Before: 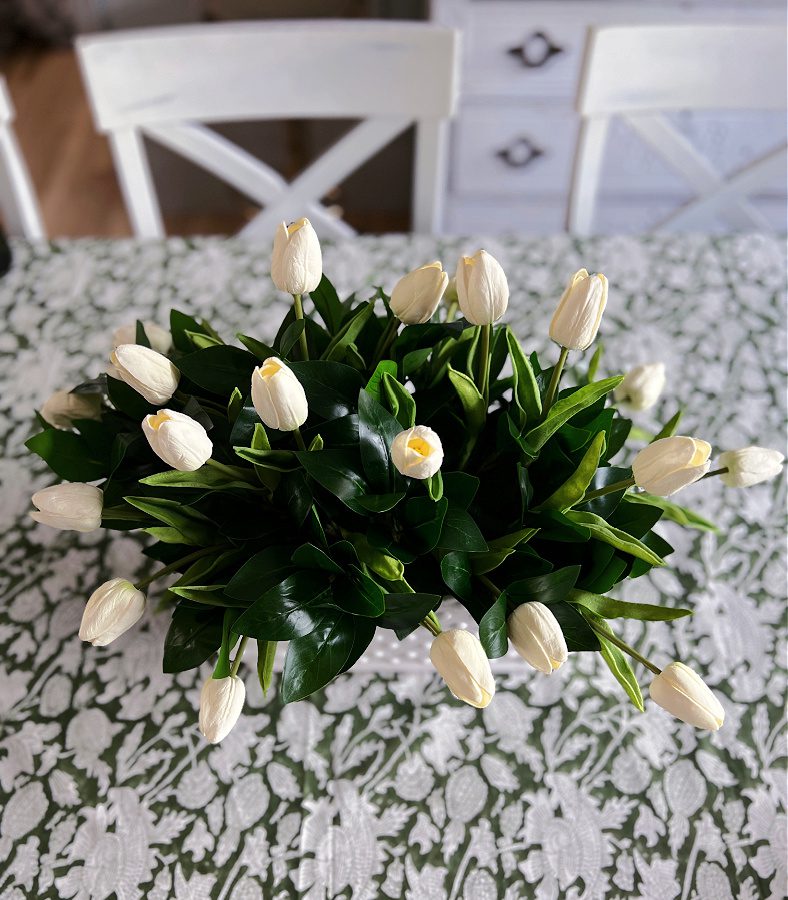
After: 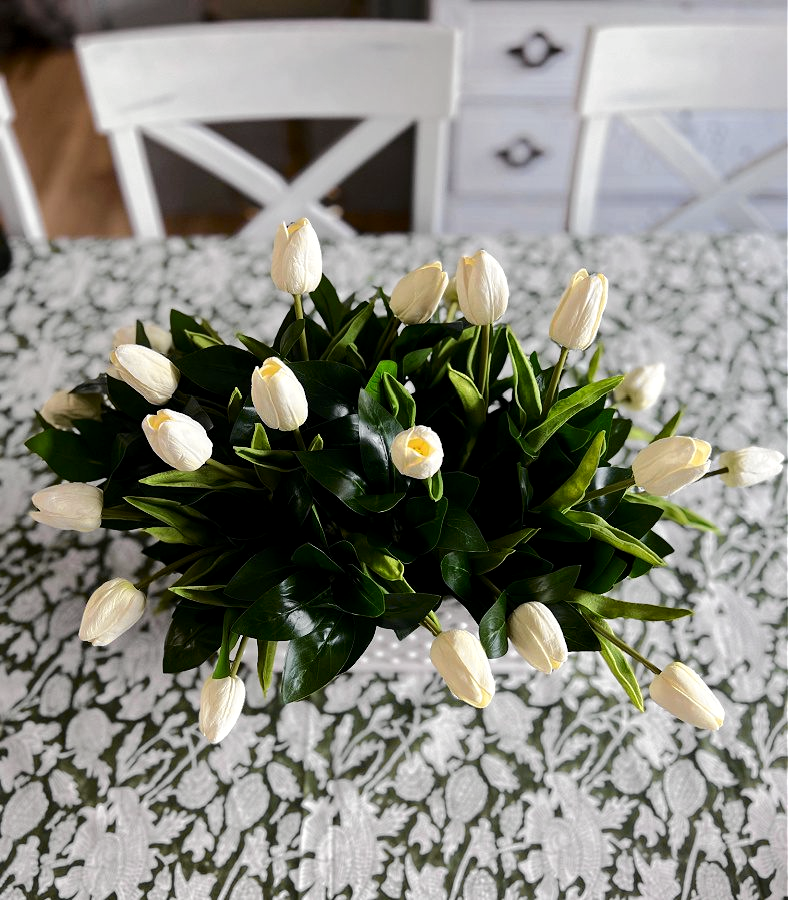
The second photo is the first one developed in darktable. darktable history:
local contrast: highlights 100%, shadows 100%, detail 120%, midtone range 0.2
tone curve: curves: ch0 [(0, 0) (0.037, 0.025) (0.131, 0.093) (0.275, 0.256) (0.497, 0.51) (0.617, 0.643) (0.704, 0.732) (0.813, 0.832) (0.911, 0.925) (0.997, 0.995)]; ch1 [(0, 0) (0.301, 0.3) (0.444, 0.45) (0.493, 0.495) (0.507, 0.503) (0.534, 0.533) (0.582, 0.58) (0.658, 0.693) (0.746, 0.77) (1, 1)]; ch2 [(0, 0) (0.246, 0.233) (0.36, 0.352) (0.415, 0.418) (0.476, 0.492) (0.502, 0.504) (0.525, 0.518) (0.539, 0.544) (0.586, 0.602) (0.634, 0.651) (0.706, 0.727) (0.853, 0.852) (1, 0.951)], color space Lab, independent channels, preserve colors none
